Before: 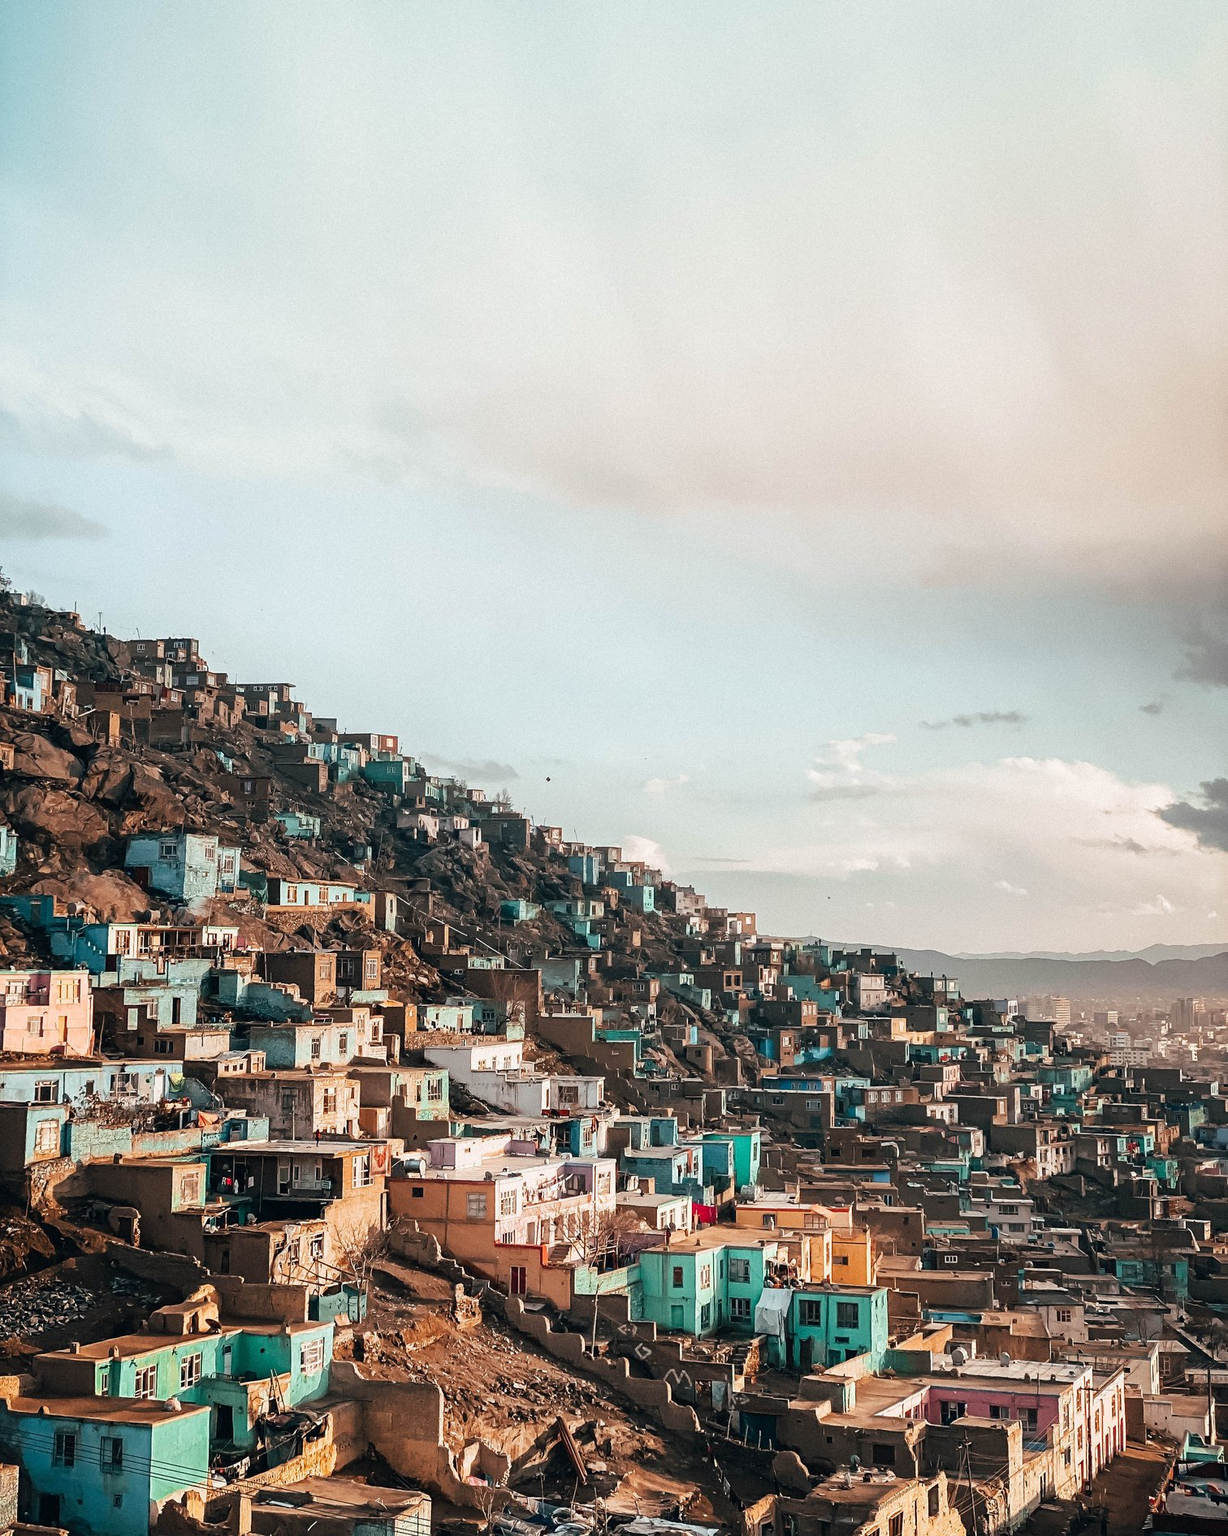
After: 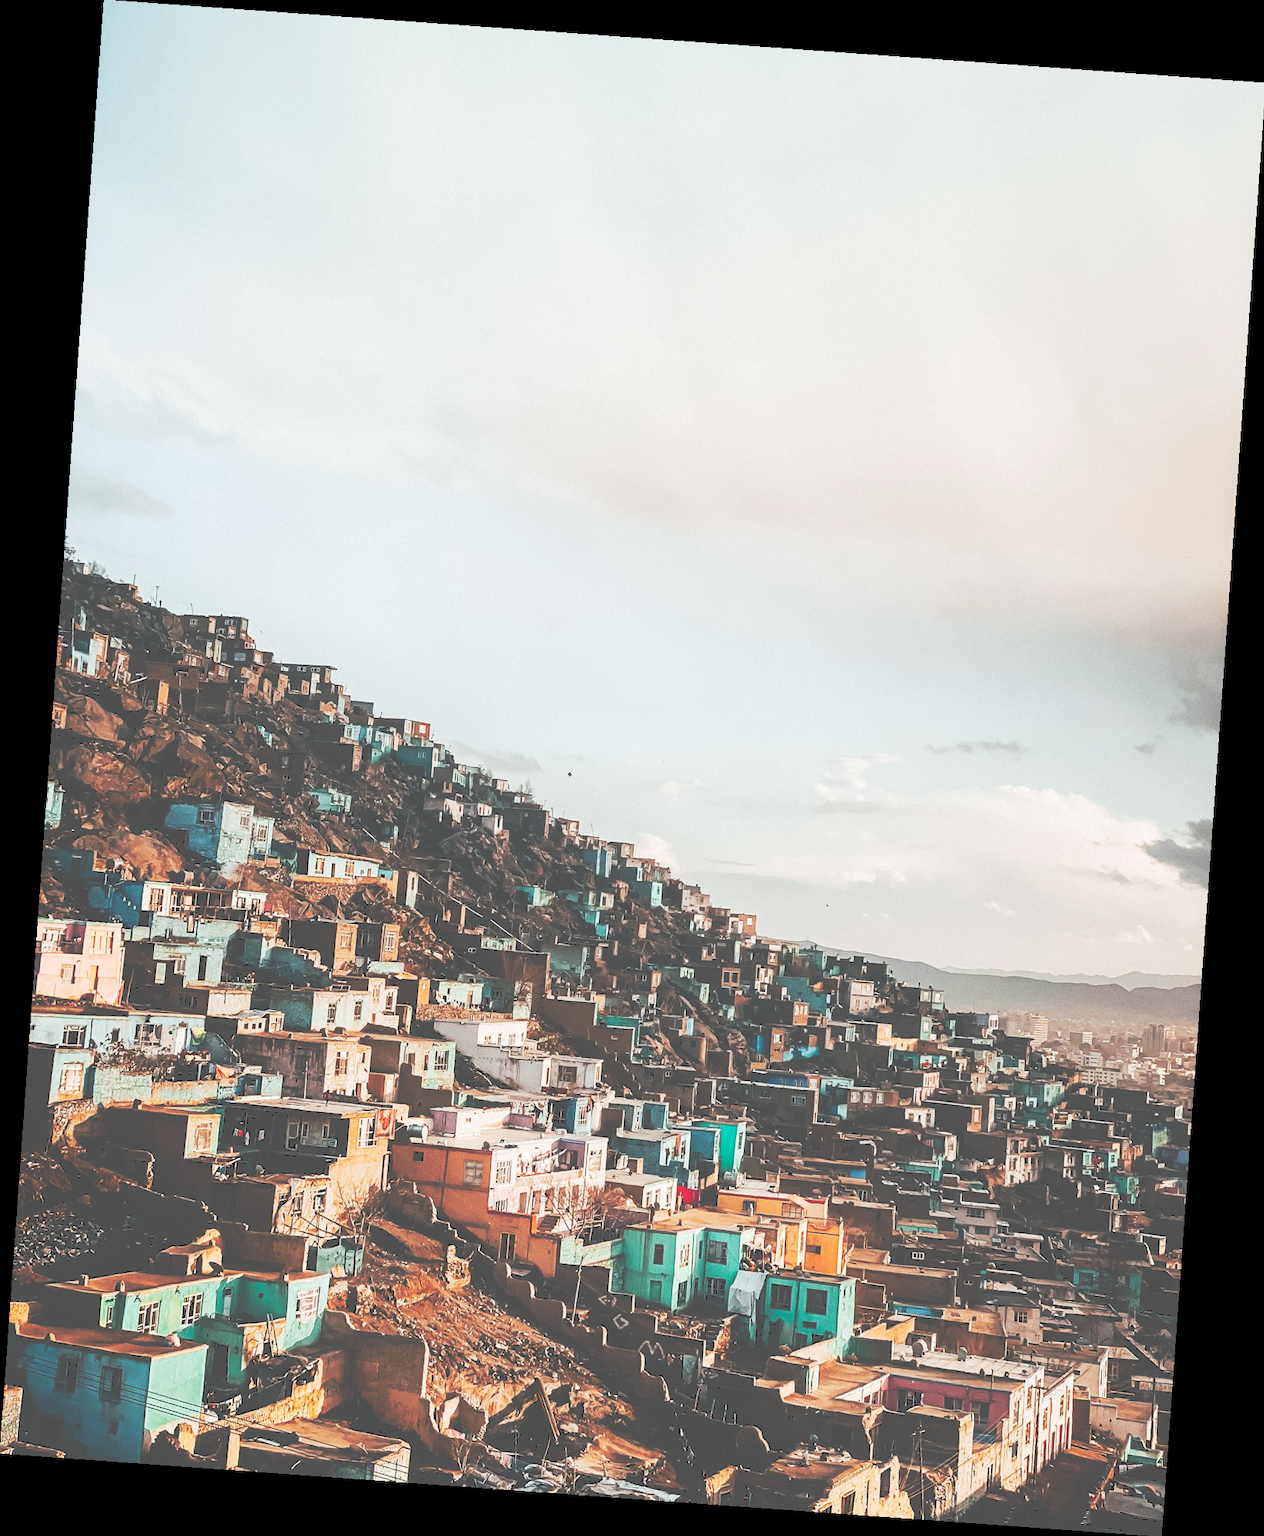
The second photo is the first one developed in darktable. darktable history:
tone curve: curves: ch0 [(0, 0) (0.003, 0.334) (0.011, 0.338) (0.025, 0.338) (0.044, 0.338) (0.069, 0.339) (0.1, 0.342) (0.136, 0.343) (0.177, 0.349) (0.224, 0.36) (0.277, 0.385) (0.335, 0.42) (0.399, 0.465) (0.468, 0.535) (0.543, 0.632) (0.623, 0.73) (0.709, 0.814) (0.801, 0.879) (0.898, 0.935) (1, 1)], preserve colors none
rotate and perspective: rotation 4.1°, automatic cropping off
